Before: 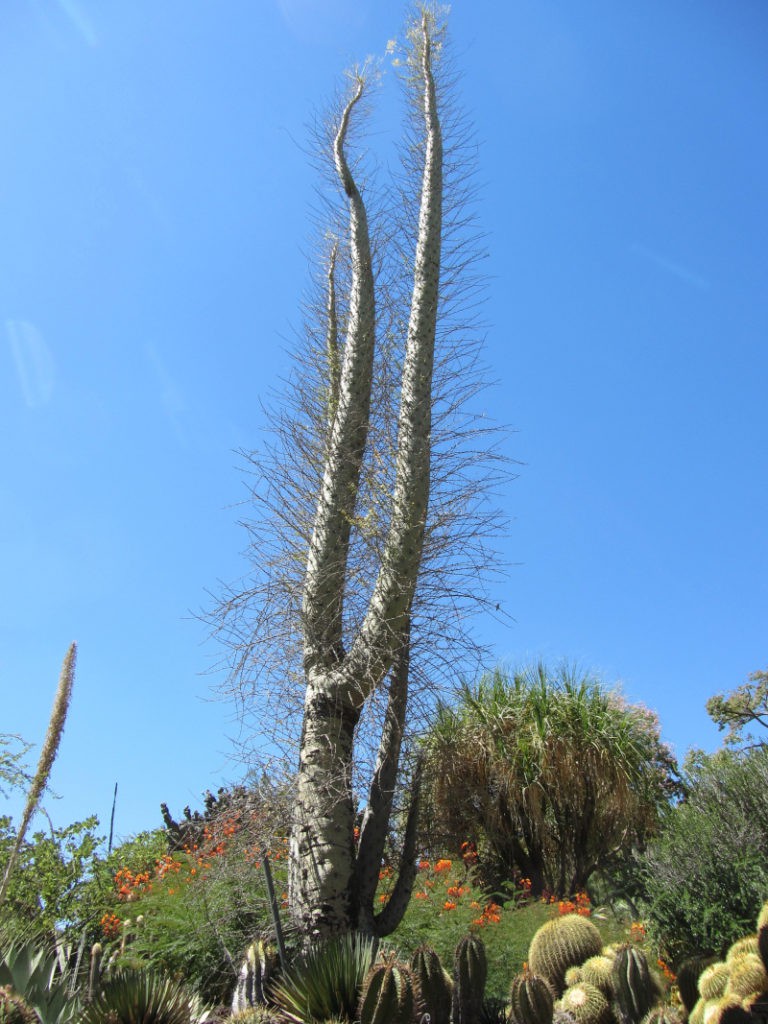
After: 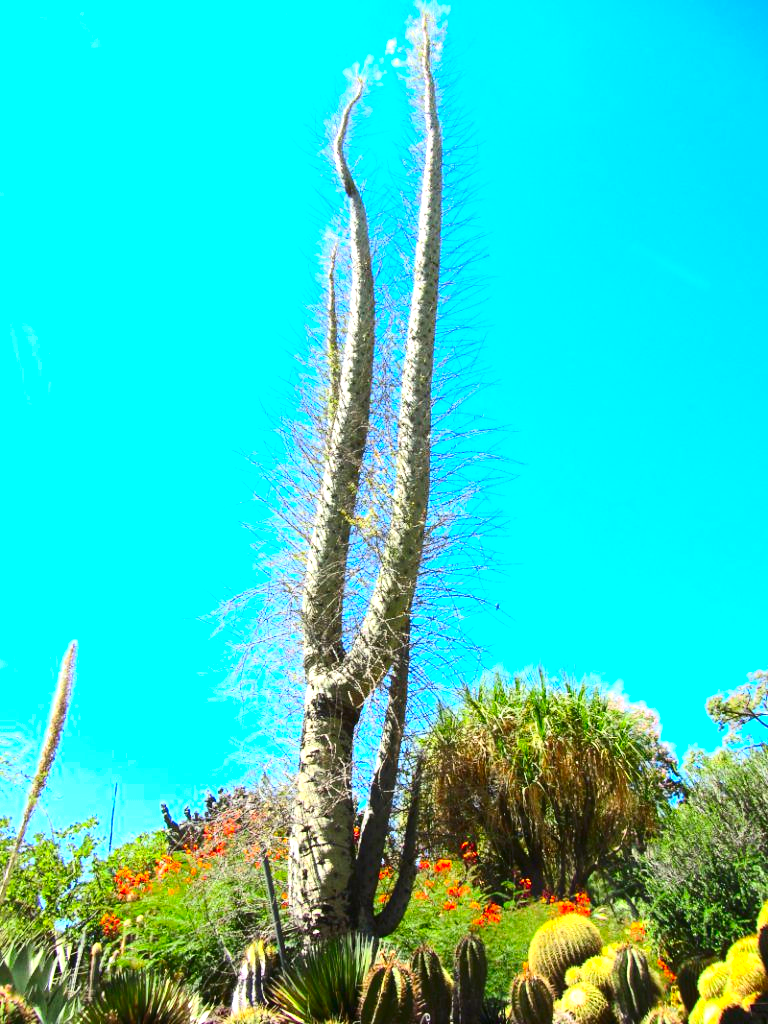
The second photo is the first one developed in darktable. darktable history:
exposure: black level correction 0, exposure 1 EV, compensate exposure bias true, compensate highlight preservation false
contrast brightness saturation: contrast 0.26, brightness 0.02, saturation 0.87
